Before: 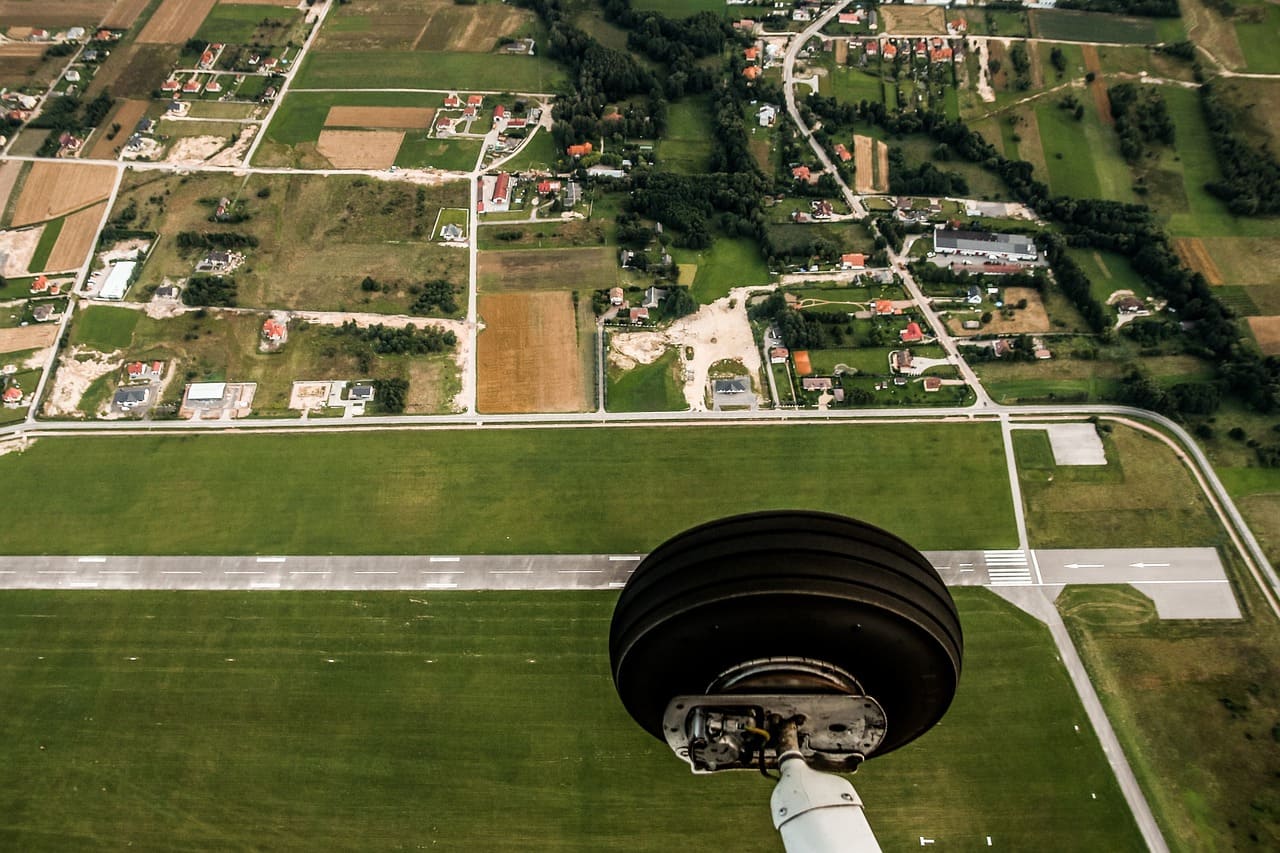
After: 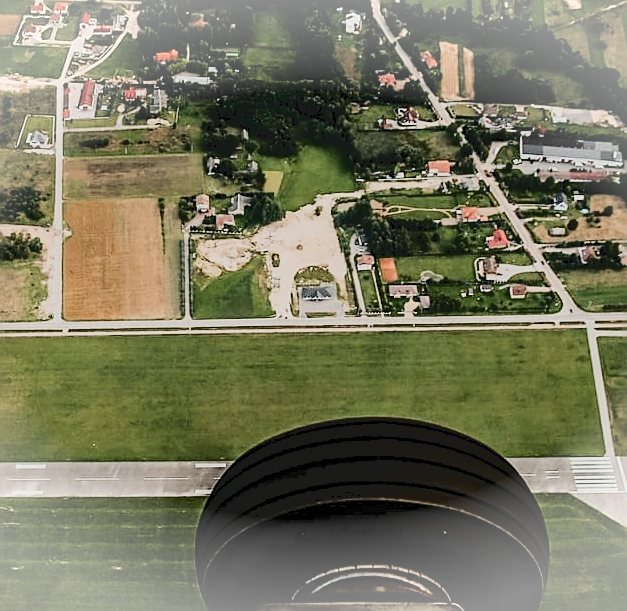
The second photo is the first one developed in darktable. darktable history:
crop: left 32.346%, top 10.935%, right 18.62%, bottom 17.321%
vignetting: fall-off start 100.65%, brightness 0.292, saturation 0, width/height ratio 1.322, unbound false
filmic rgb: middle gray luminance 4.52%, black relative exposure -13.15 EV, white relative exposure 5.03 EV, threshold 2.96 EV, target black luminance 0%, hardness 5.15, latitude 59.69%, contrast 0.762, highlights saturation mix 5.26%, shadows ↔ highlights balance 25.86%, preserve chrominance max RGB, enable highlight reconstruction true
shadows and highlights: shadows 30.62, highlights -63.16, soften with gaussian
sharpen: on, module defaults
tone curve: curves: ch0 [(0, 0) (0.003, 0.084) (0.011, 0.084) (0.025, 0.084) (0.044, 0.084) (0.069, 0.085) (0.1, 0.09) (0.136, 0.1) (0.177, 0.119) (0.224, 0.144) (0.277, 0.205) (0.335, 0.298) (0.399, 0.417) (0.468, 0.525) (0.543, 0.631) (0.623, 0.72) (0.709, 0.8) (0.801, 0.867) (0.898, 0.934) (1, 1)], color space Lab, independent channels, preserve colors none
